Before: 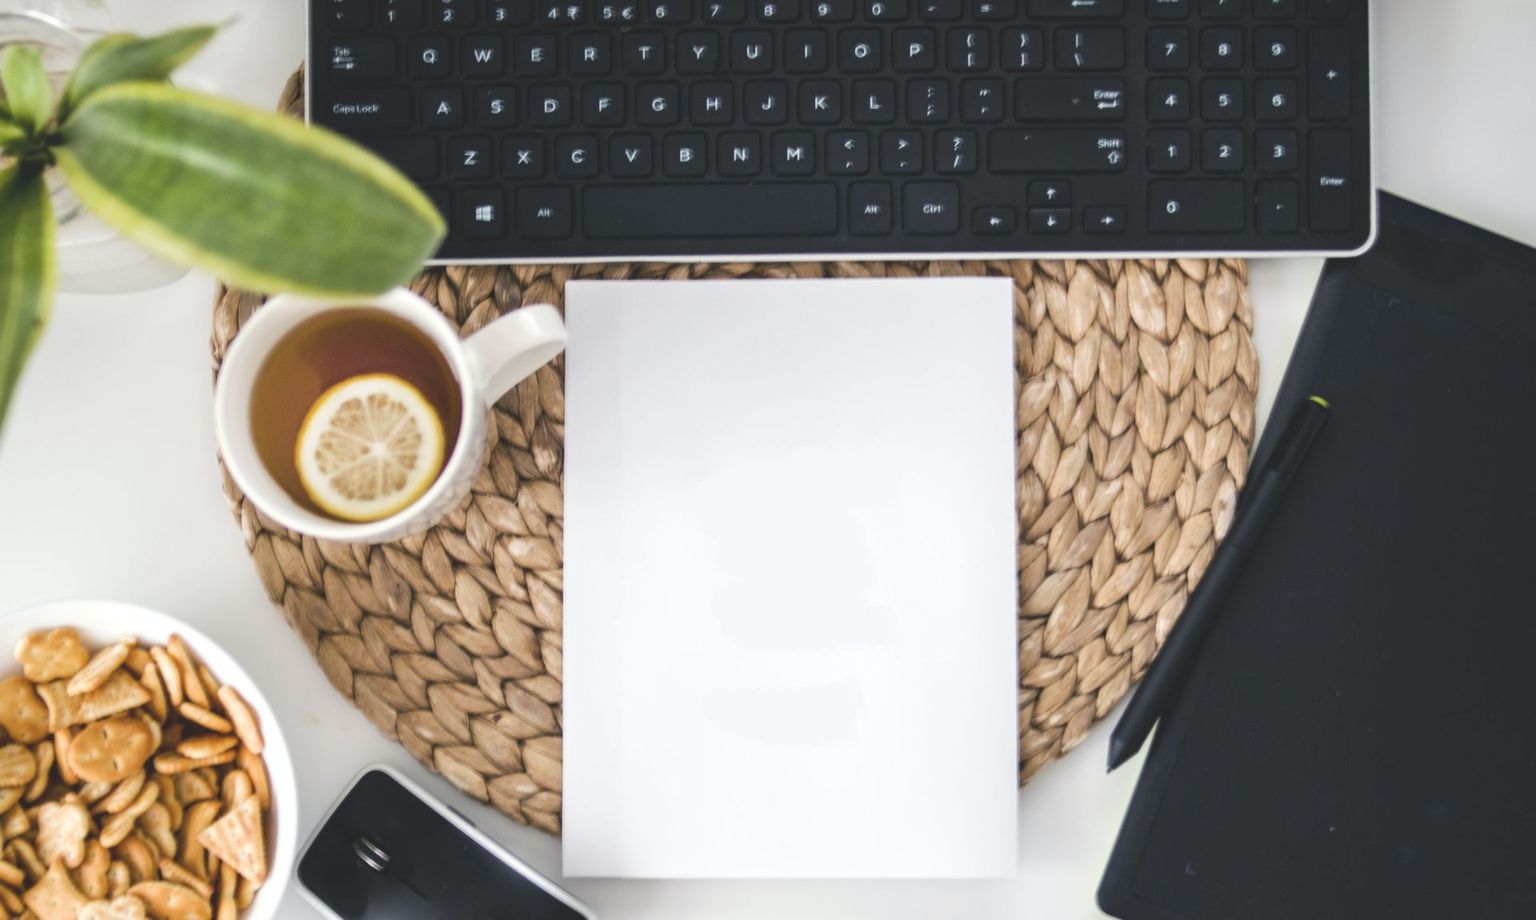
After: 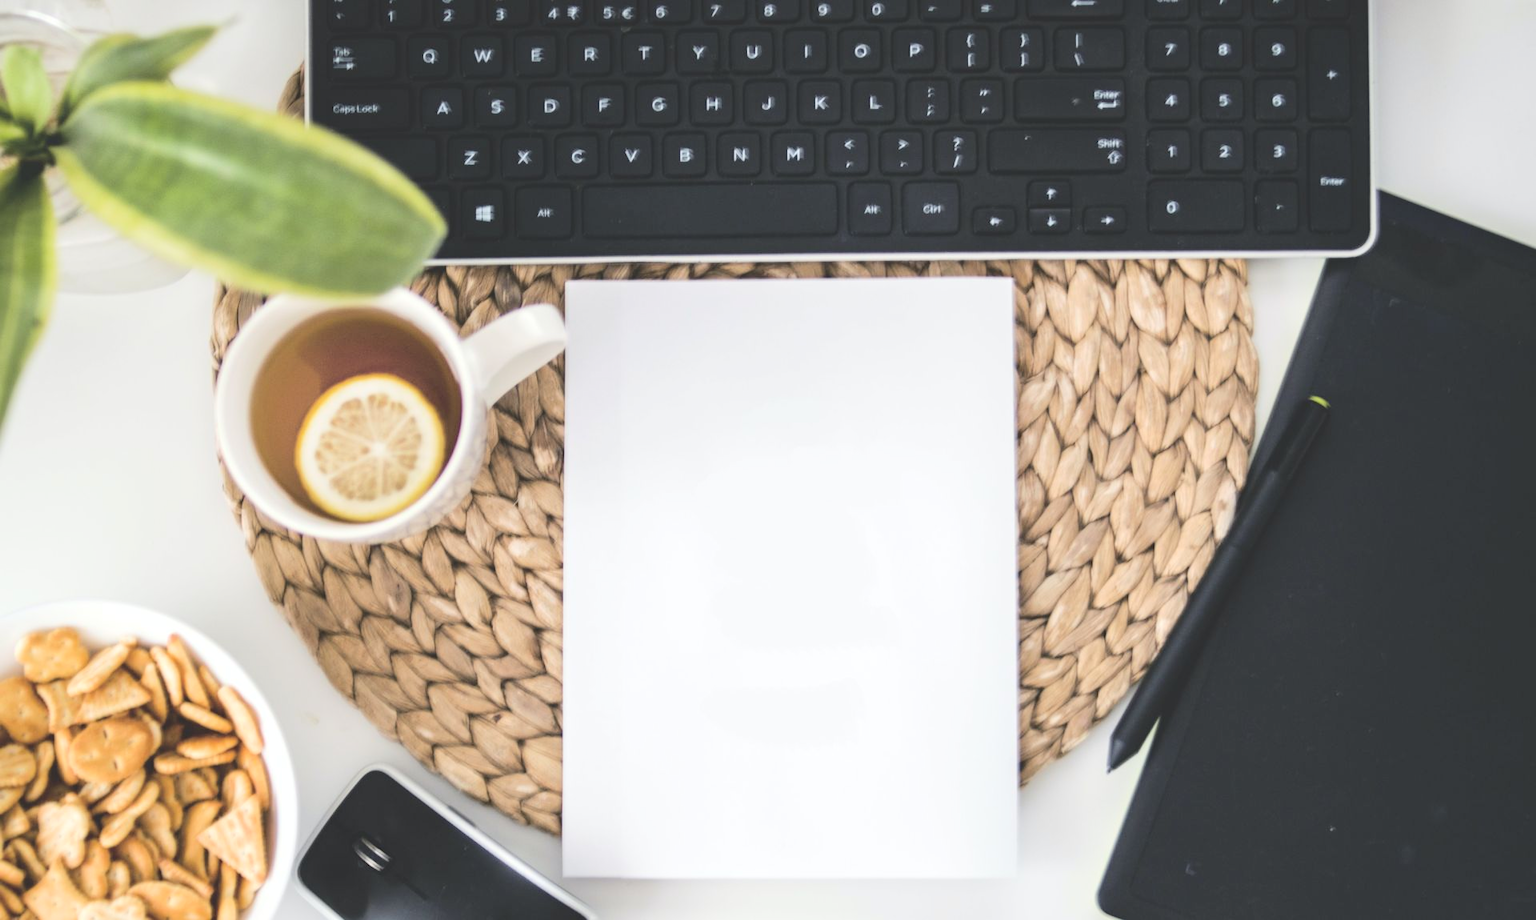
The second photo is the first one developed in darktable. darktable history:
color balance rgb: global offset › luminance 0.505%, linear chroma grading › global chroma 0.626%, perceptual saturation grading › global saturation 0.148%, global vibrance 9.583%
tone curve: curves: ch0 [(0, 0) (0.003, 0.112) (0.011, 0.115) (0.025, 0.111) (0.044, 0.114) (0.069, 0.126) (0.1, 0.144) (0.136, 0.164) (0.177, 0.196) (0.224, 0.249) (0.277, 0.316) (0.335, 0.401) (0.399, 0.487) (0.468, 0.571) (0.543, 0.647) (0.623, 0.728) (0.709, 0.795) (0.801, 0.866) (0.898, 0.933) (1, 1)], color space Lab, independent channels, preserve colors none
